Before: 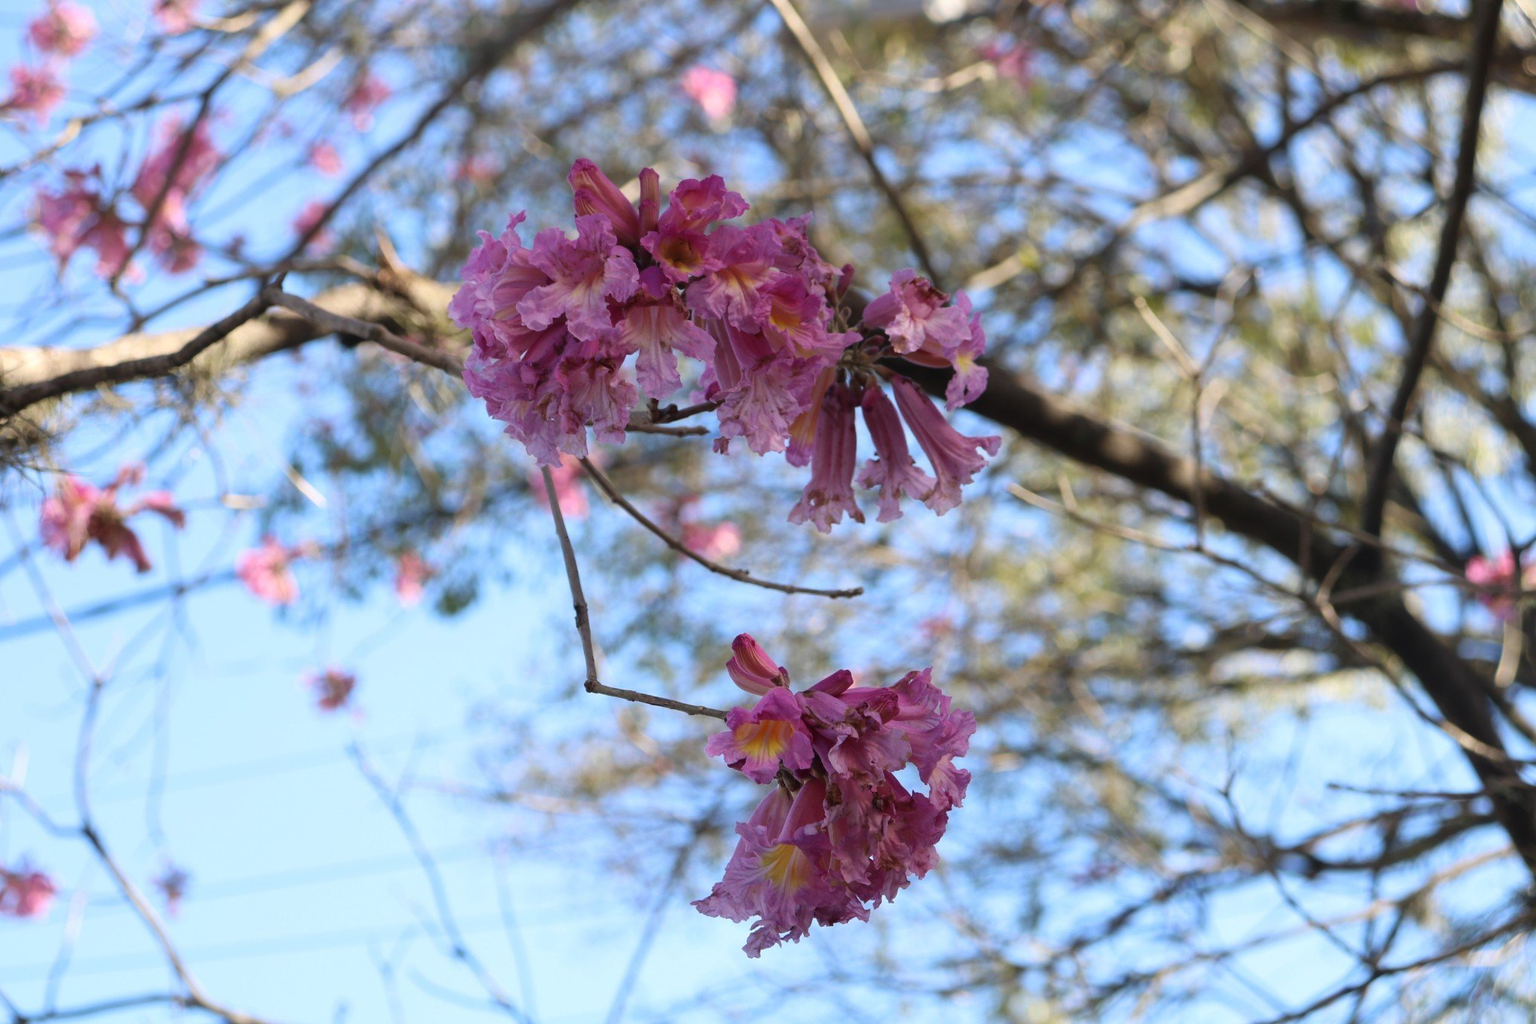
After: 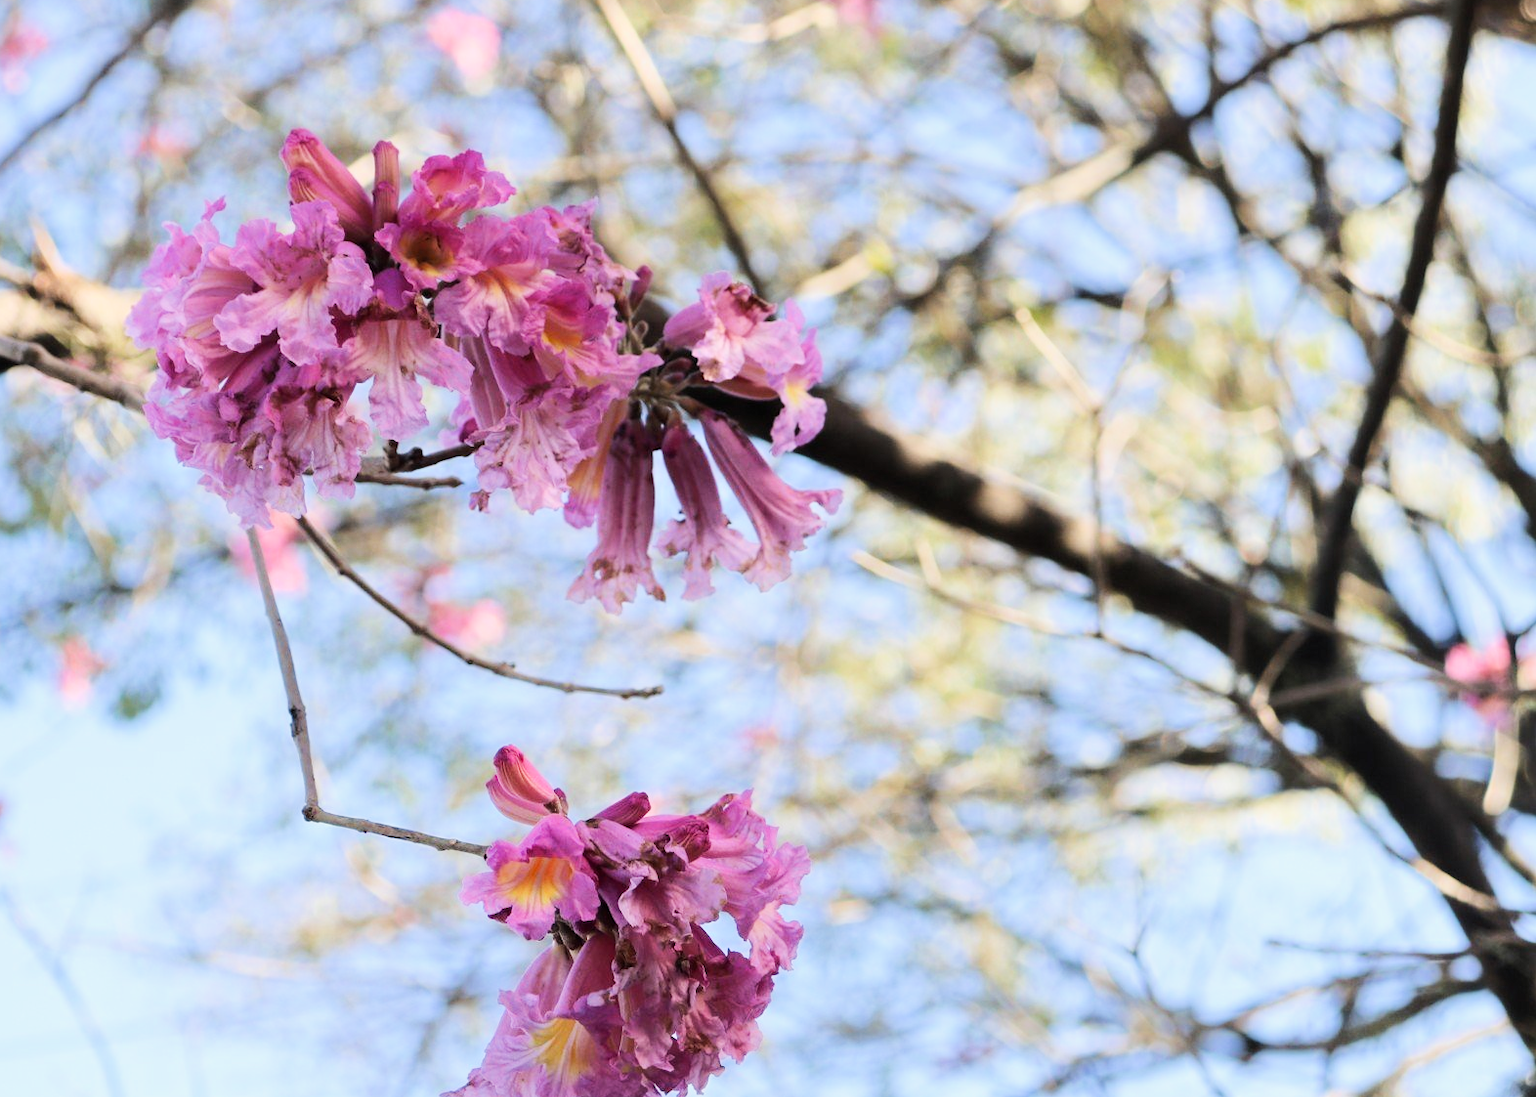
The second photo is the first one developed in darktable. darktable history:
crop: left 22.909%, top 5.826%, bottom 11.563%
tone equalizer: -8 EV 0.001 EV, -7 EV -0.003 EV, -6 EV 0.005 EV, -5 EV -0.057 EV, -4 EV -0.12 EV, -3 EV -0.171 EV, -2 EV 0.212 EV, -1 EV 0.726 EV, +0 EV 0.485 EV, mask exposure compensation -0.512 EV
filmic rgb: black relative exposure -7.65 EV, white relative exposure 4.56 EV, hardness 3.61, contrast 1.061
exposure: black level correction 0.001, exposure 0.963 EV, compensate exposure bias true, compensate highlight preservation false
